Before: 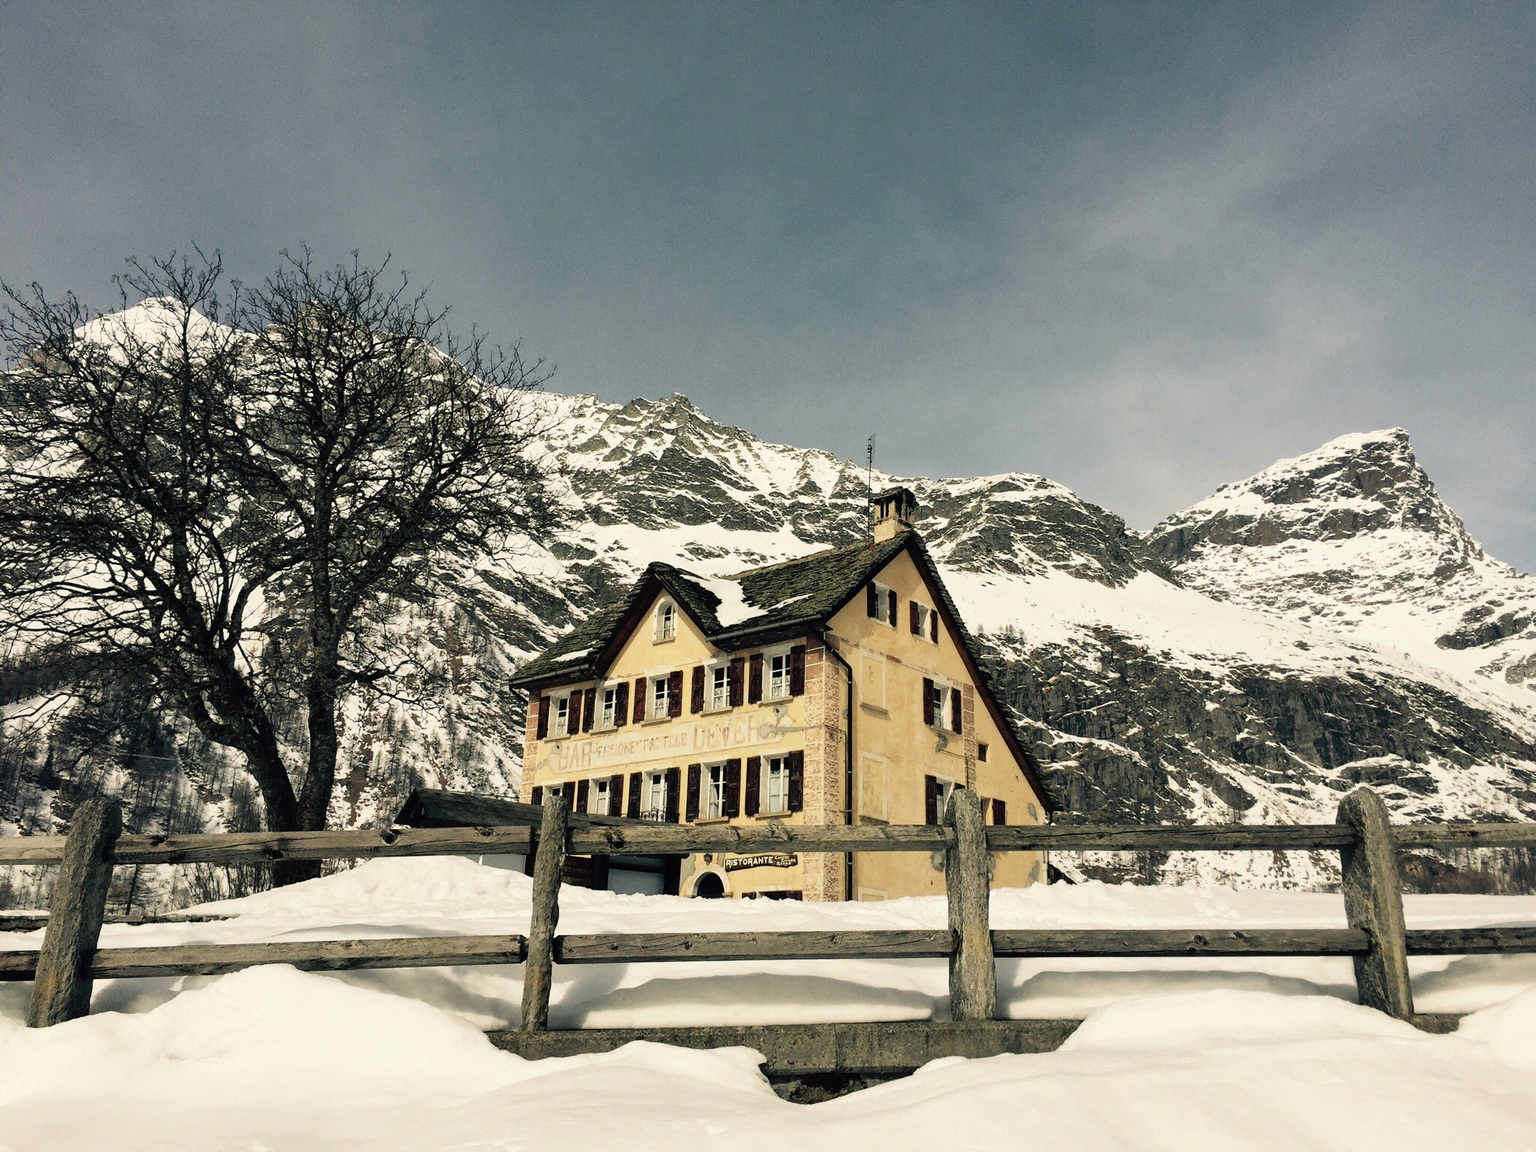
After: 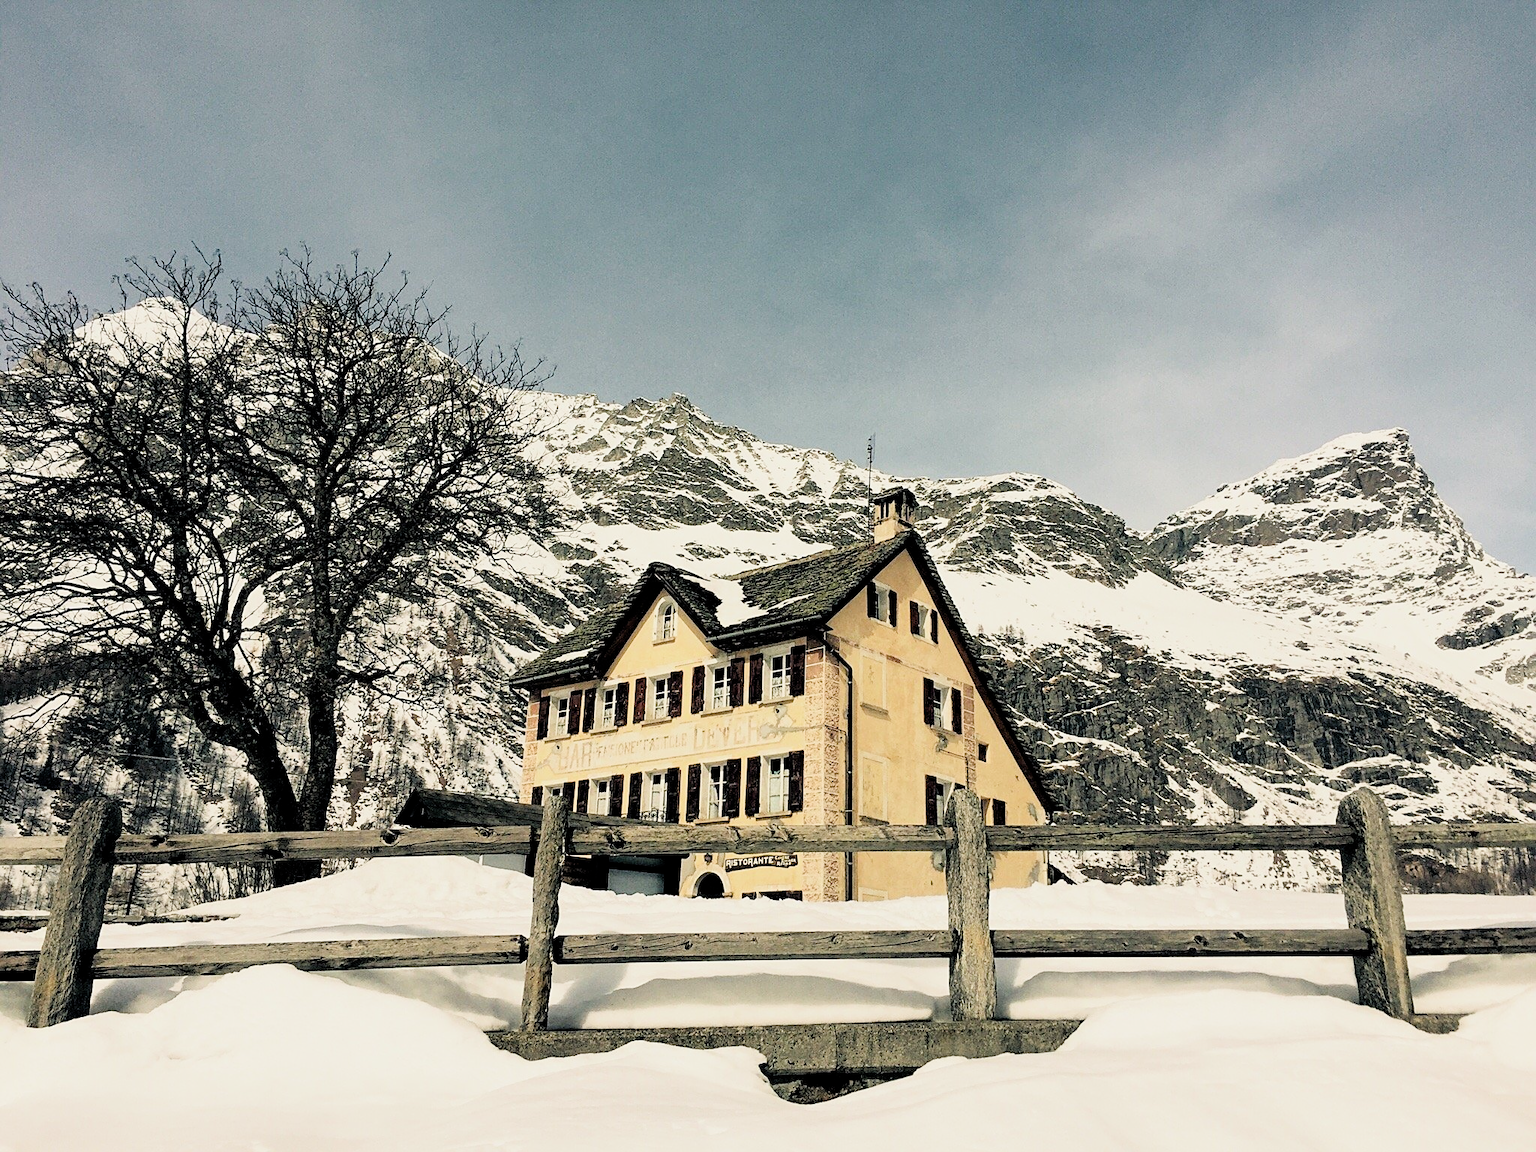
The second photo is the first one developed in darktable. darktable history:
exposure: black level correction 0, exposure 0.69 EV, compensate highlight preservation false
sharpen: on, module defaults
filmic rgb: black relative exposure -7.58 EV, white relative exposure 4.6 EV, target black luminance 0%, hardness 3.51, latitude 50.33%, contrast 1.039, highlights saturation mix 9.65%, shadows ↔ highlights balance -0.151%
